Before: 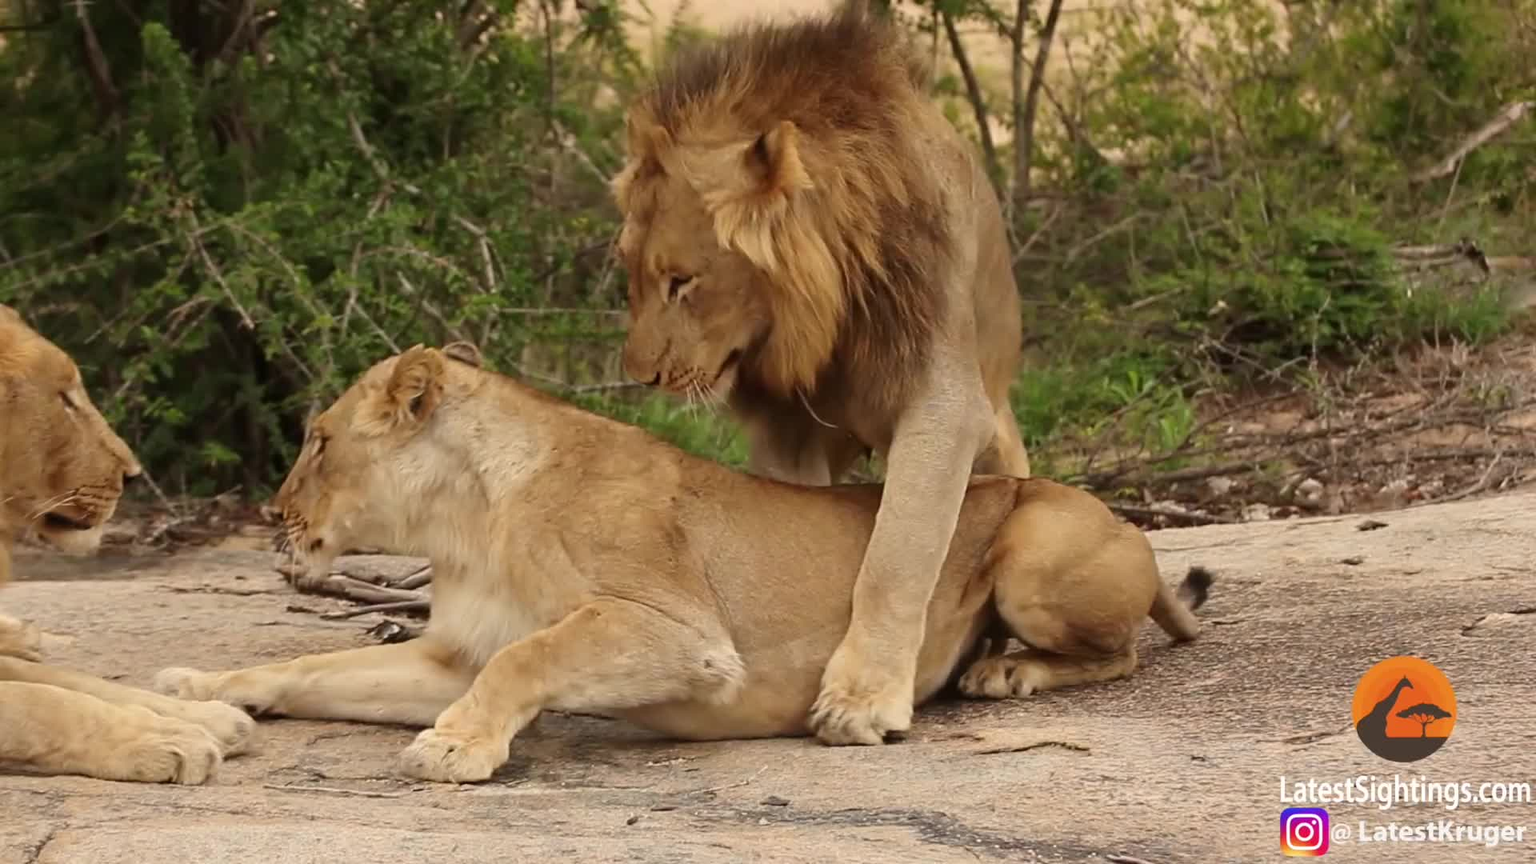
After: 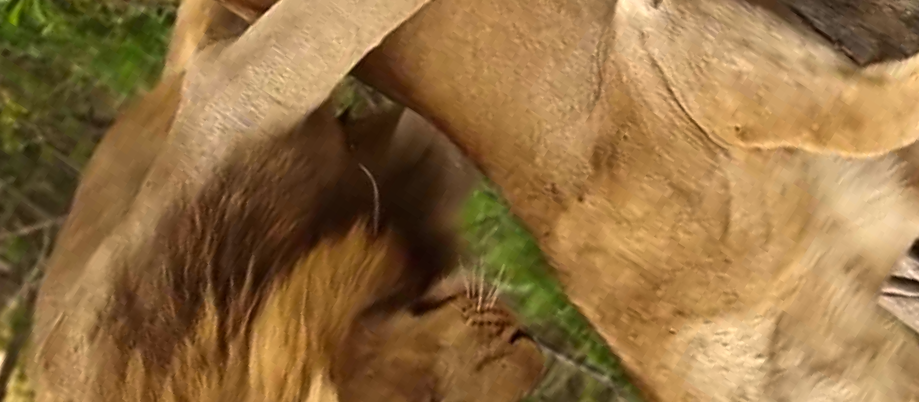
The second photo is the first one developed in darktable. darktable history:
crop and rotate: angle 147.27°, left 9.125%, top 15.632%, right 4.56%, bottom 17.147%
color balance rgb: perceptual saturation grading › global saturation 10.268%, perceptual brilliance grading › global brilliance 14.978%, perceptual brilliance grading › shadows -35.623%, global vibrance 14.911%
